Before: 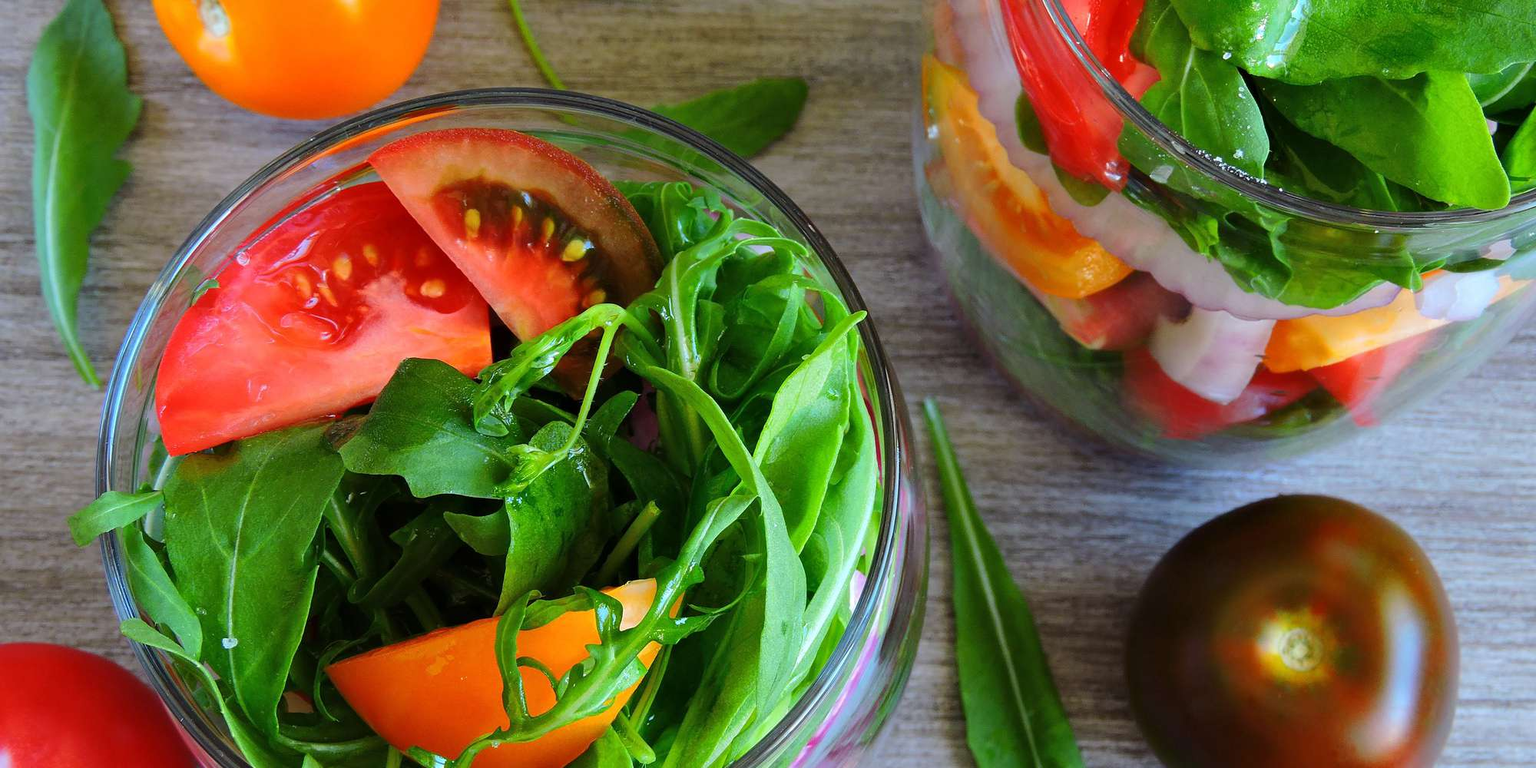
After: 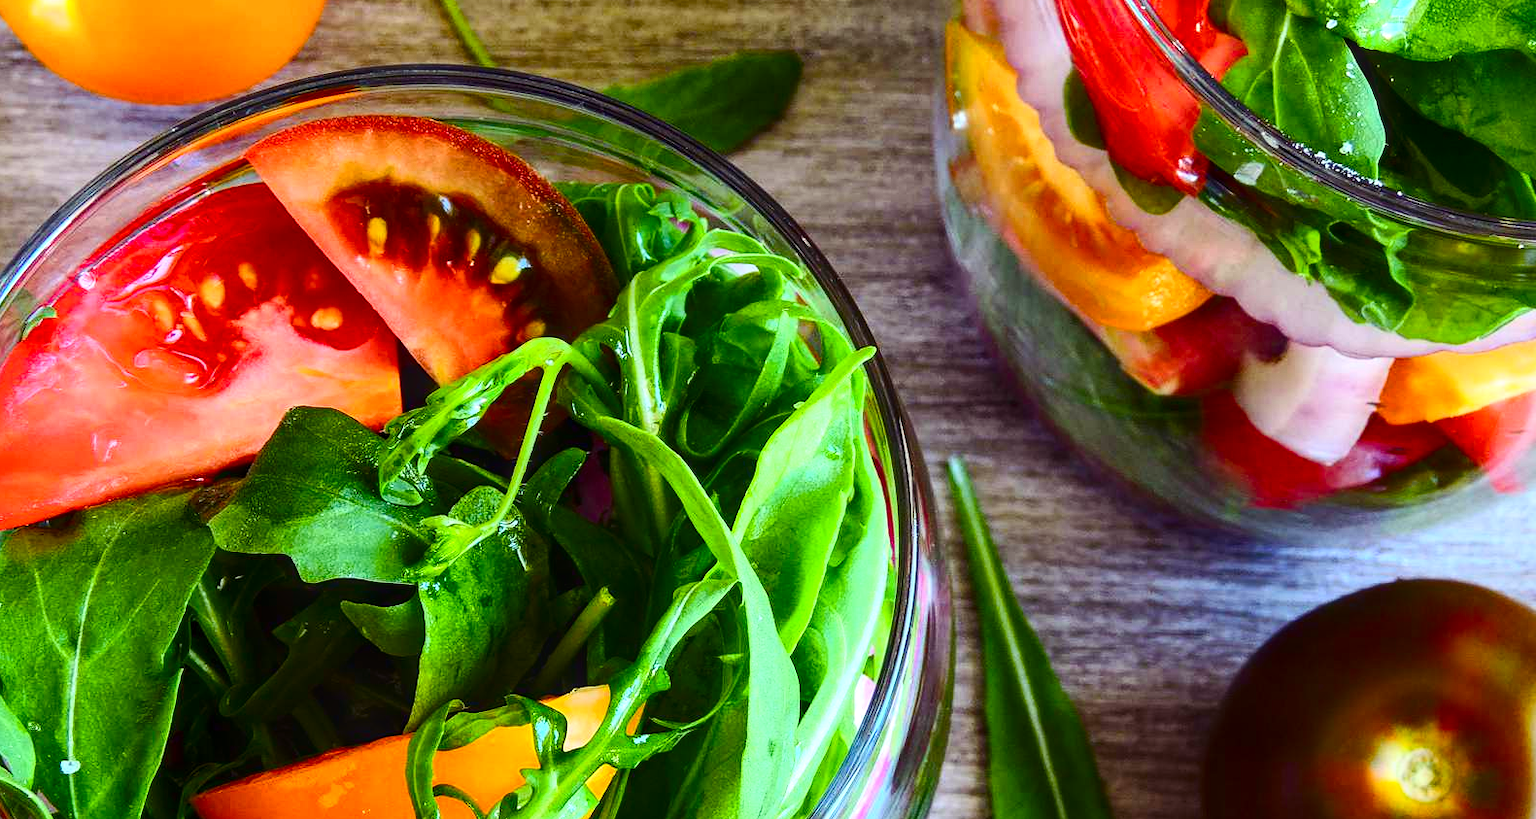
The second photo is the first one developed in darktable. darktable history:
local contrast: on, module defaults
contrast brightness saturation: contrast 0.284
color balance rgb: shadows lift › luminance 0.708%, shadows lift › chroma 6.771%, shadows lift › hue 298.65°, global offset › luminance 0.231%, linear chroma grading › global chroma 10.099%, perceptual saturation grading › global saturation 14.14%, perceptual saturation grading › highlights -25.829%, perceptual saturation grading › shadows 29.365%, perceptual brilliance grading › global brilliance 11.543%, global vibrance 20%
crop: left 11.362%, top 4.899%, right 9.557%, bottom 10.709%
